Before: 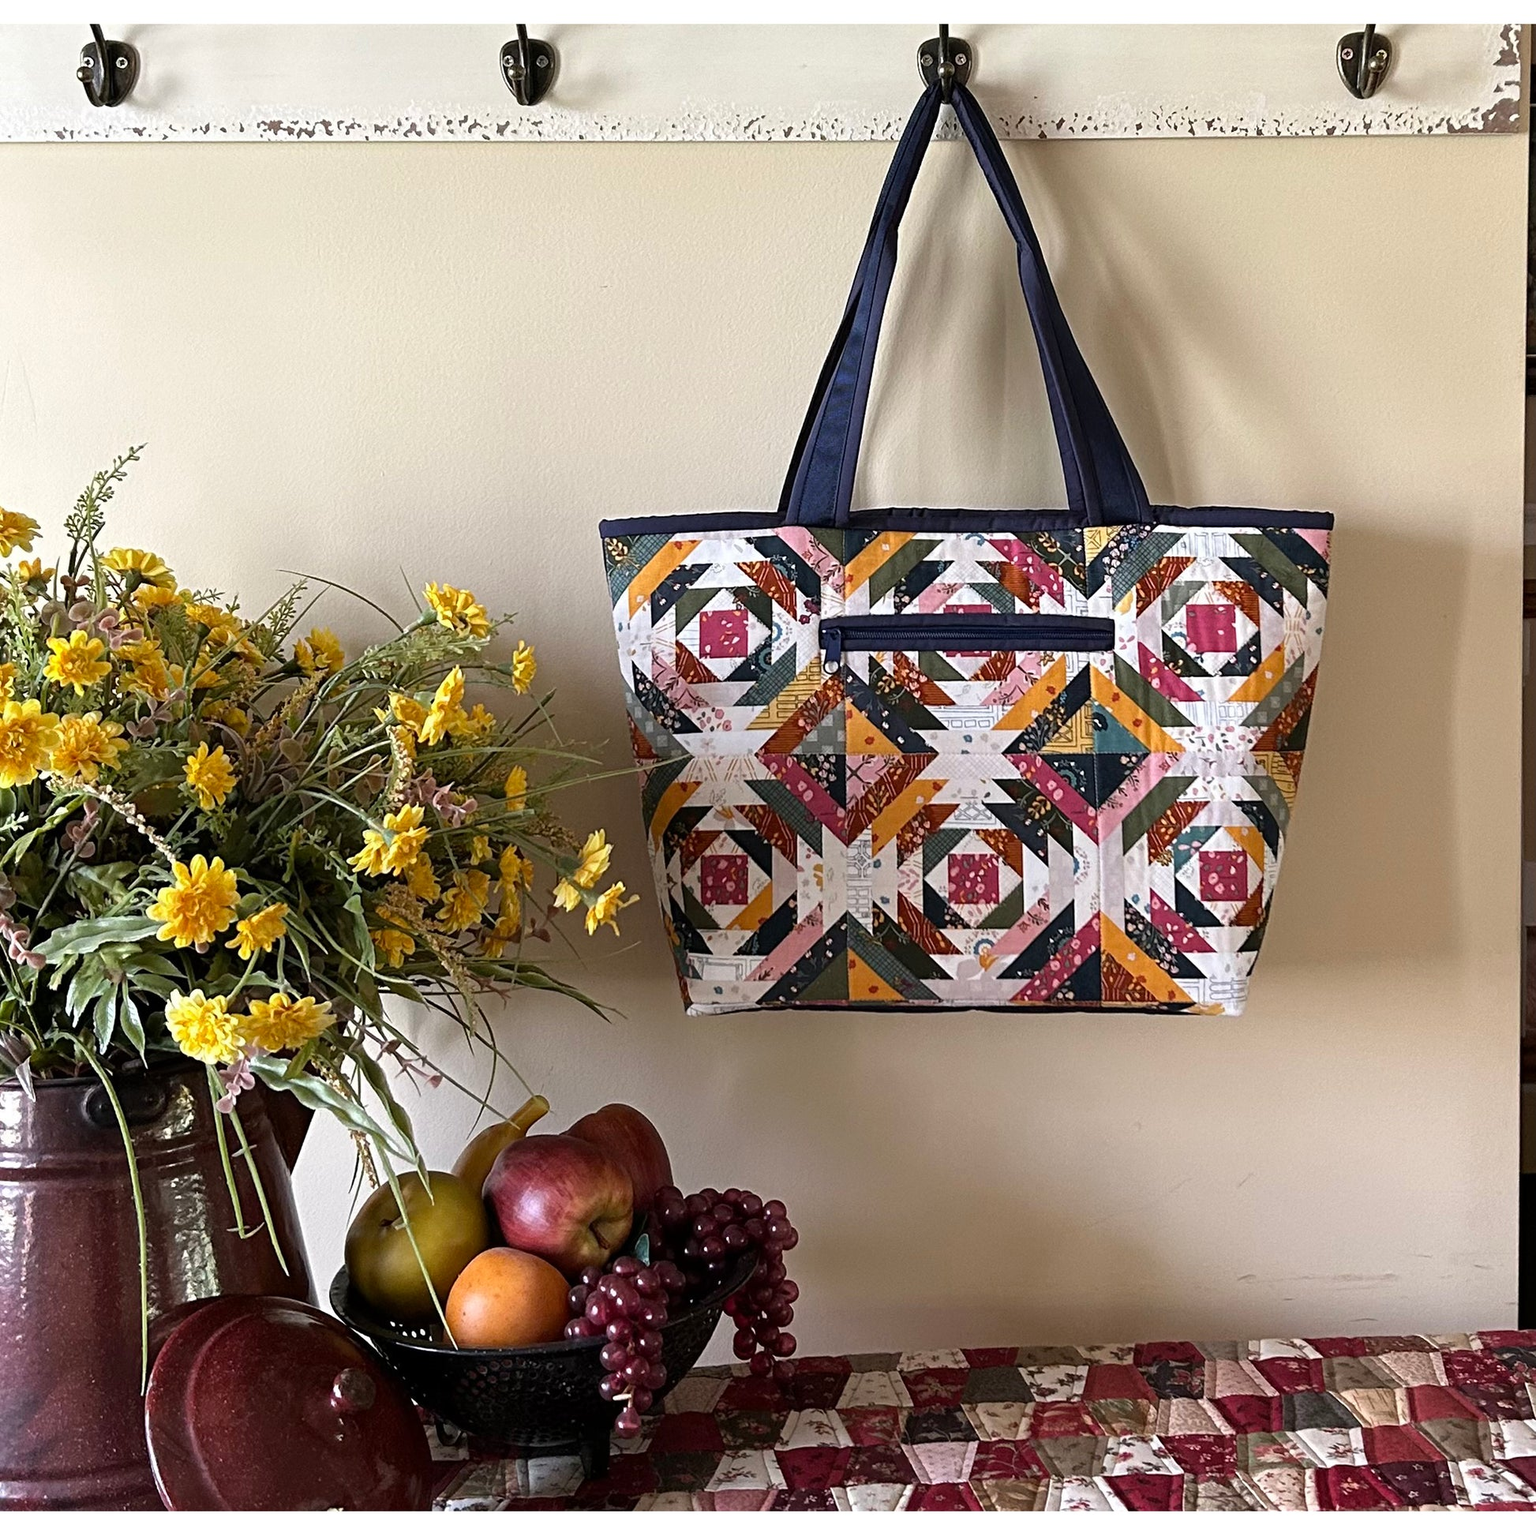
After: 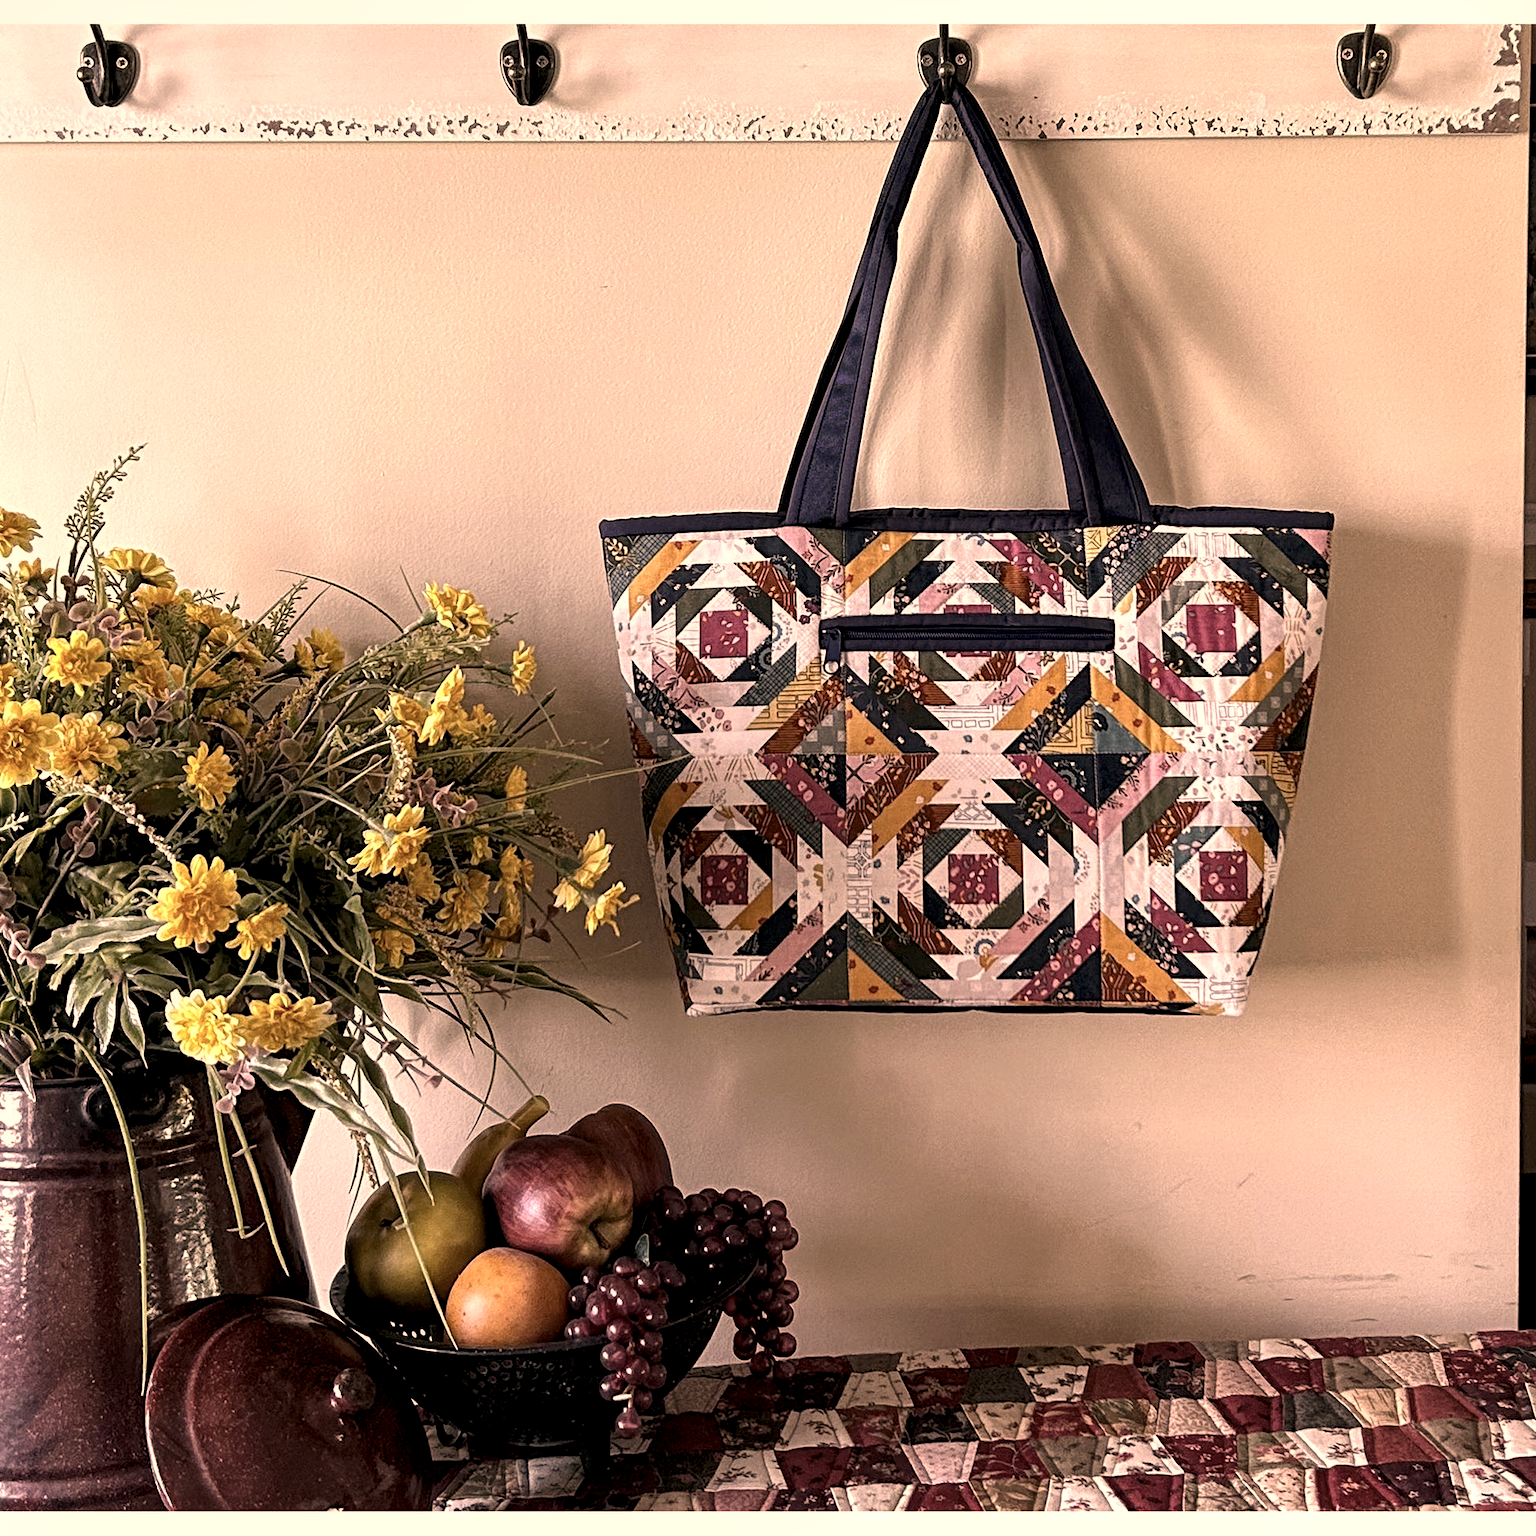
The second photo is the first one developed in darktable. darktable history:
local contrast: highlights 100%, shadows 100%, detail 200%, midtone range 0.2
color correction: highlights a* 17.88, highlights b* 18.79
contrast brightness saturation: contrast 0.1, saturation -0.36
